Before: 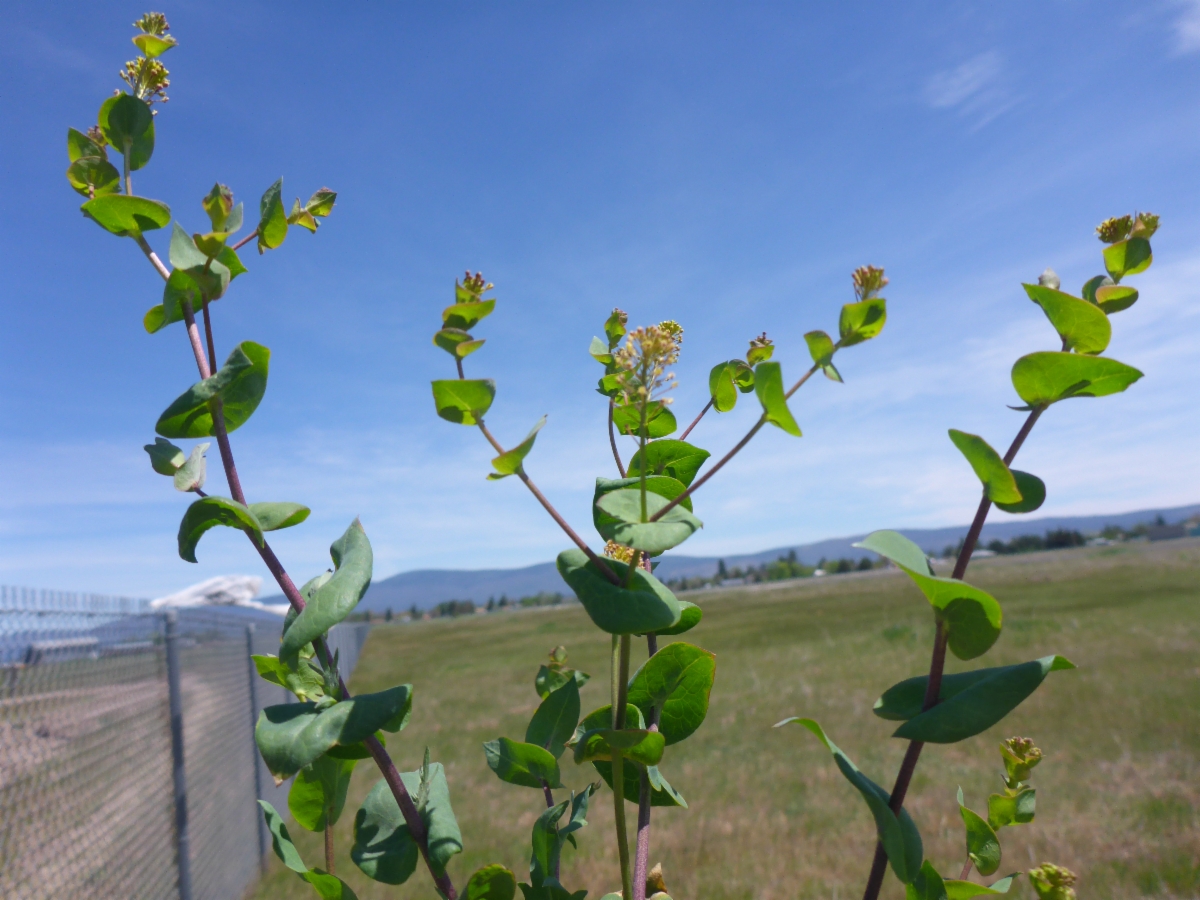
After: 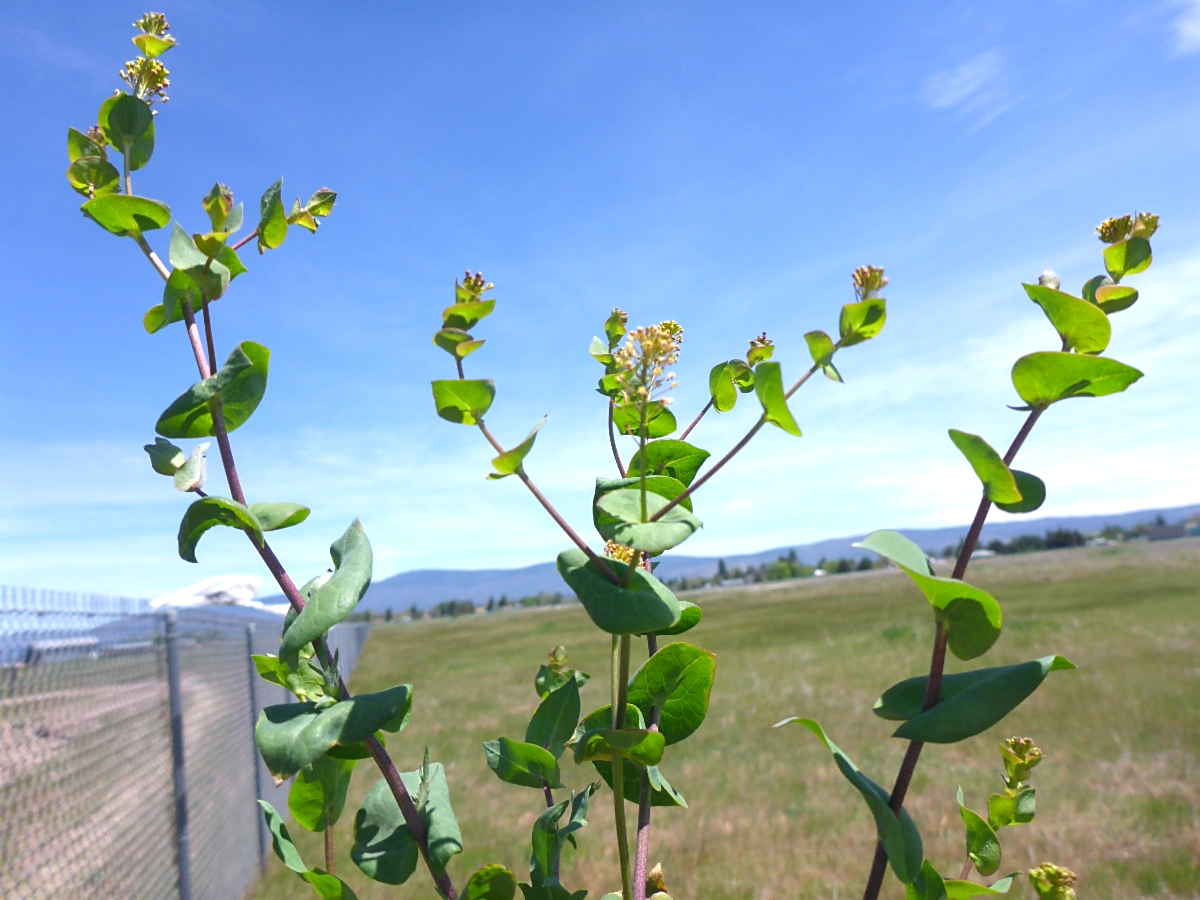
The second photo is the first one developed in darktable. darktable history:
sharpen: radius 1.886, amount 0.399, threshold 1.207
exposure: black level correction 0, exposure 0.696 EV, compensate highlight preservation false
local contrast: highlights 62%, shadows 103%, detail 107%, midtone range 0.532
